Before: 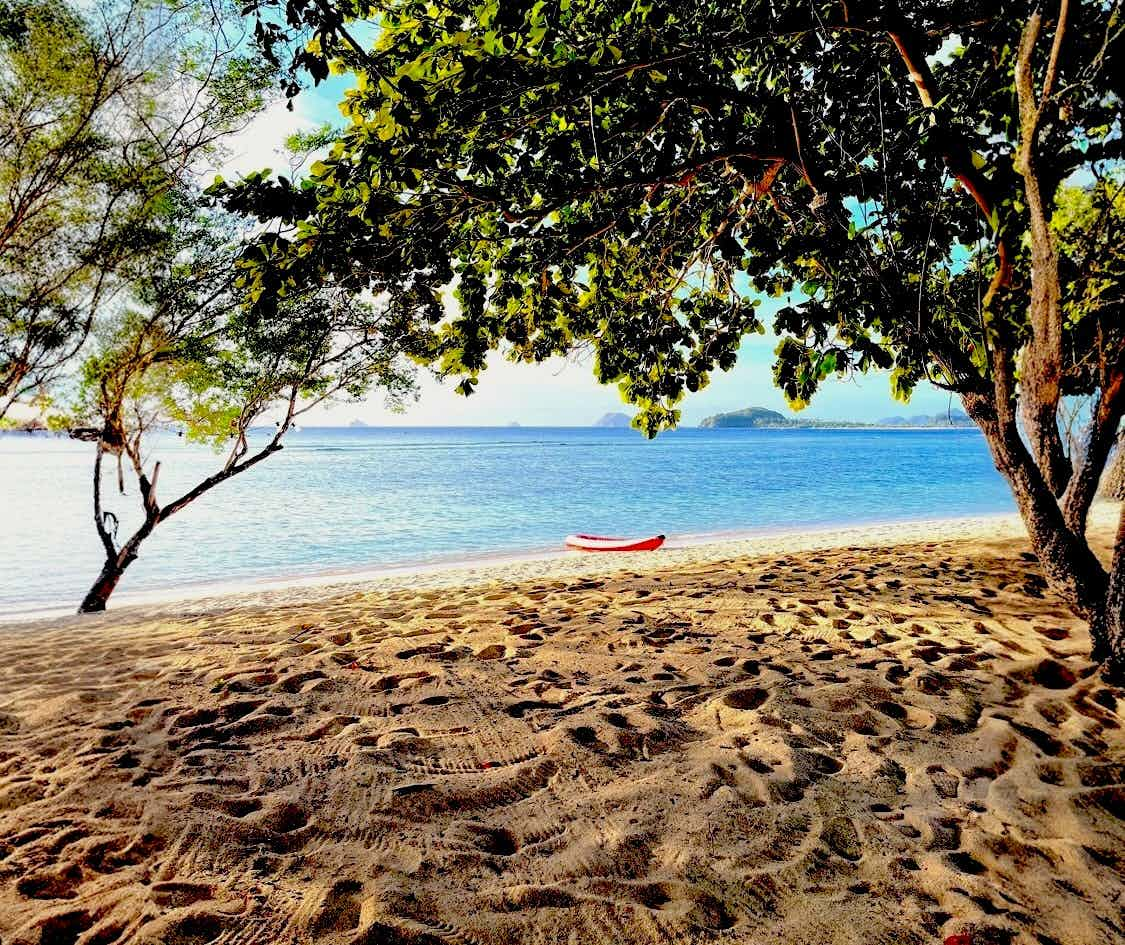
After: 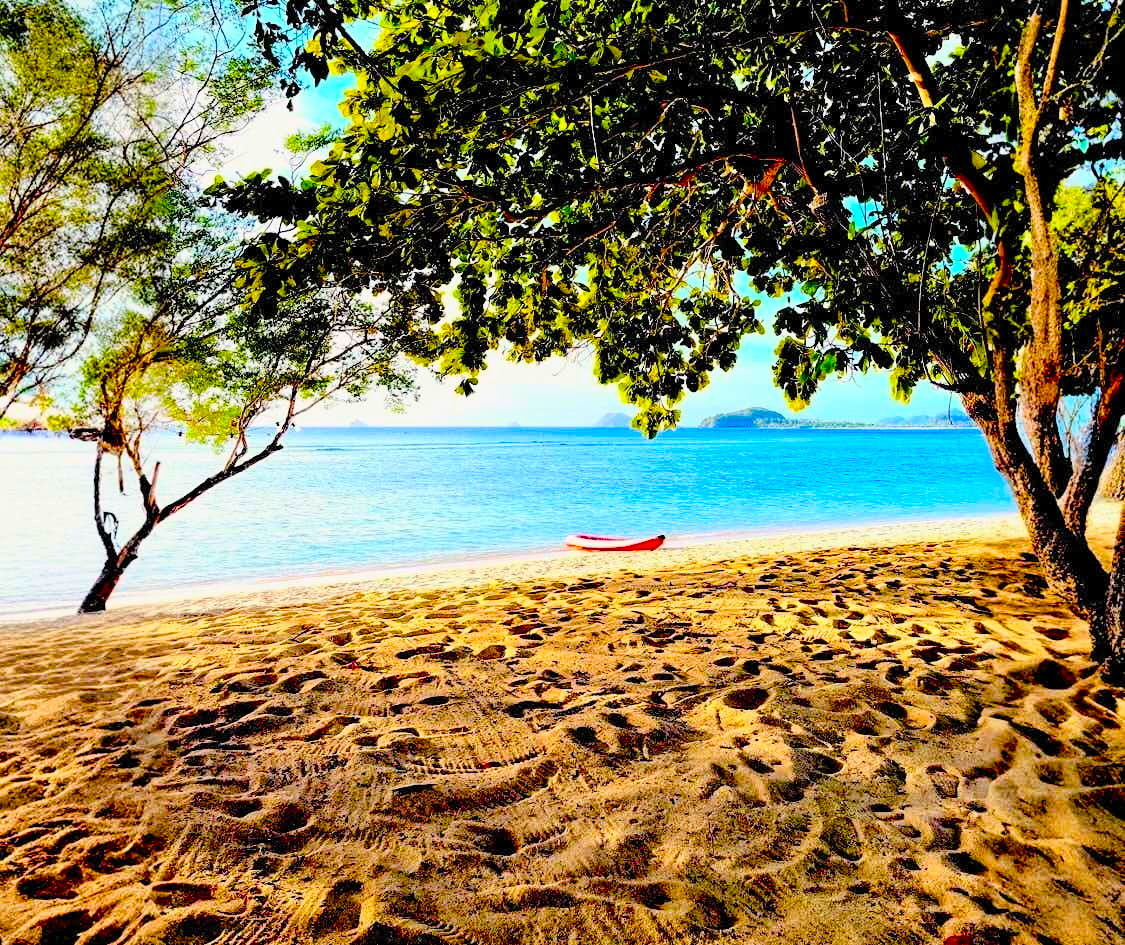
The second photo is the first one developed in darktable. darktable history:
color balance rgb: perceptual saturation grading › global saturation 20%, perceptual saturation grading › highlights -25%, perceptual saturation grading › shadows 50.52%, global vibrance 40.24%
contrast brightness saturation: contrast 0.2, brightness 0.16, saturation 0.22
